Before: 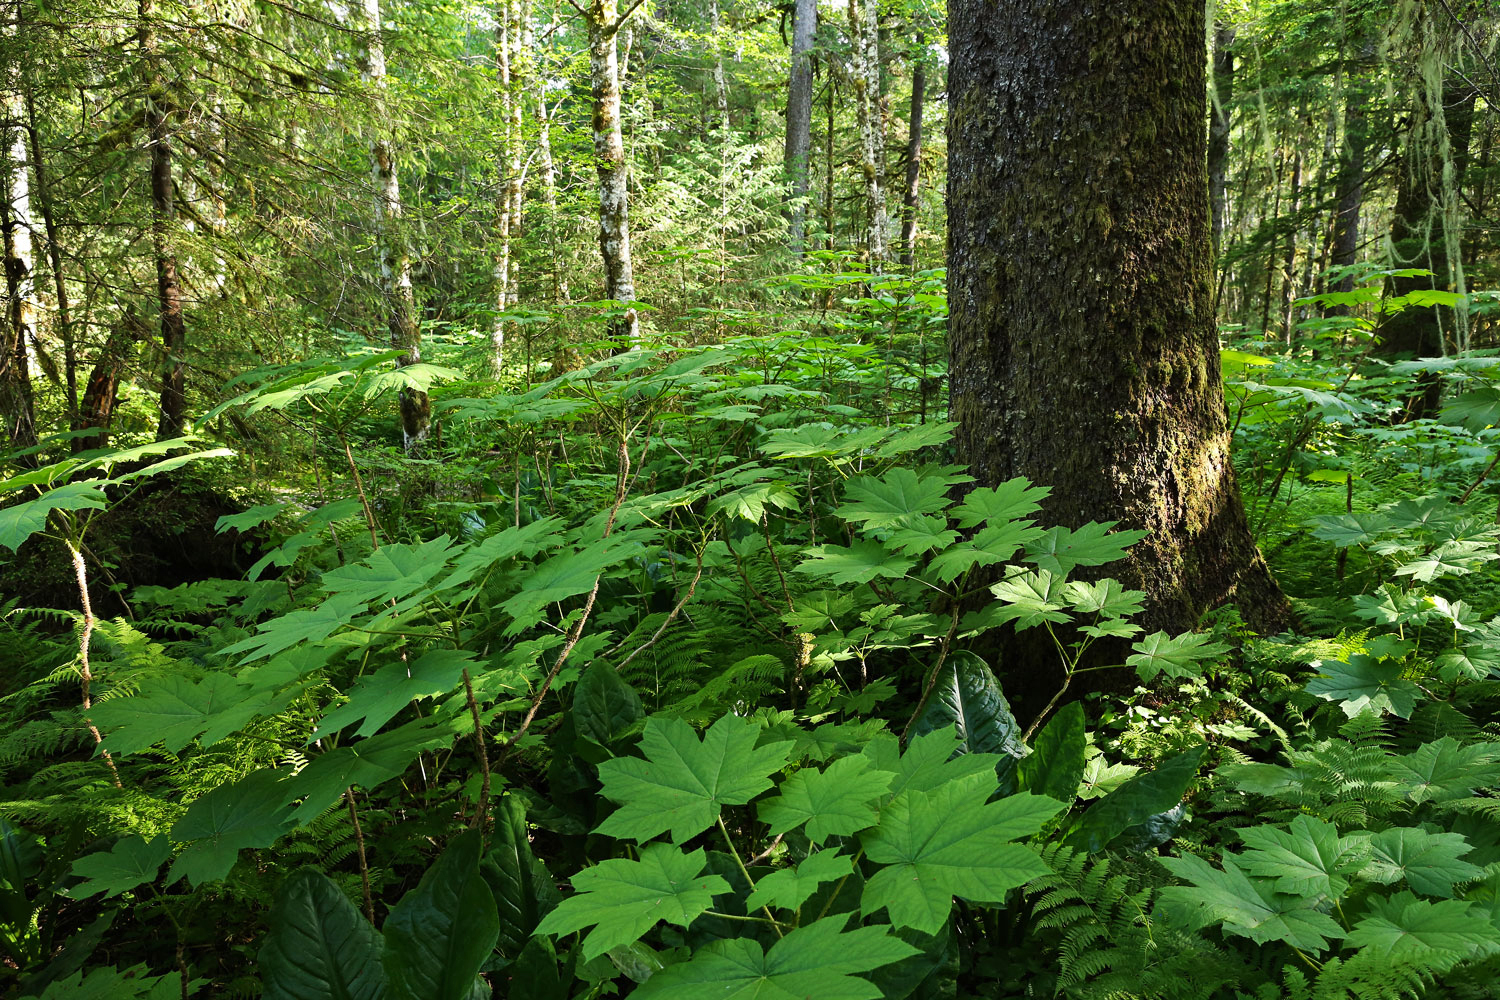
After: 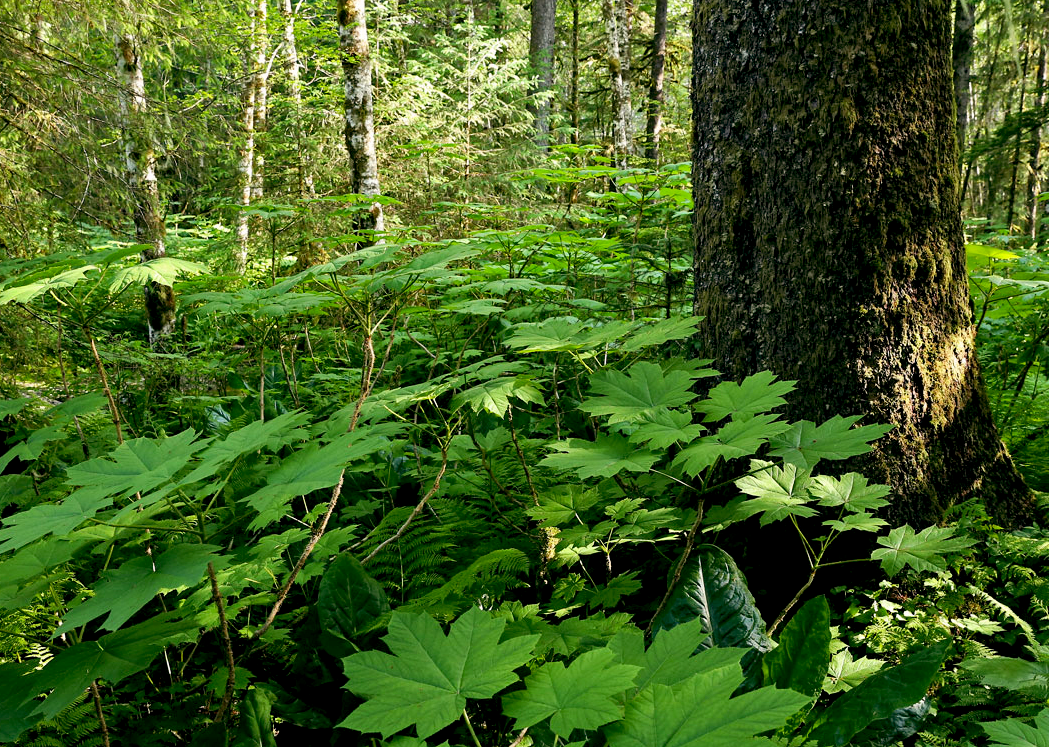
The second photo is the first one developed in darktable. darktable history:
exposure: black level correction 0.009, compensate highlight preservation false
color balance: lift [1, 0.998, 1.001, 1.002], gamma [1, 1.02, 1, 0.98], gain [1, 1.02, 1.003, 0.98]
crop and rotate: left 17.046%, top 10.659%, right 12.989%, bottom 14.553%
